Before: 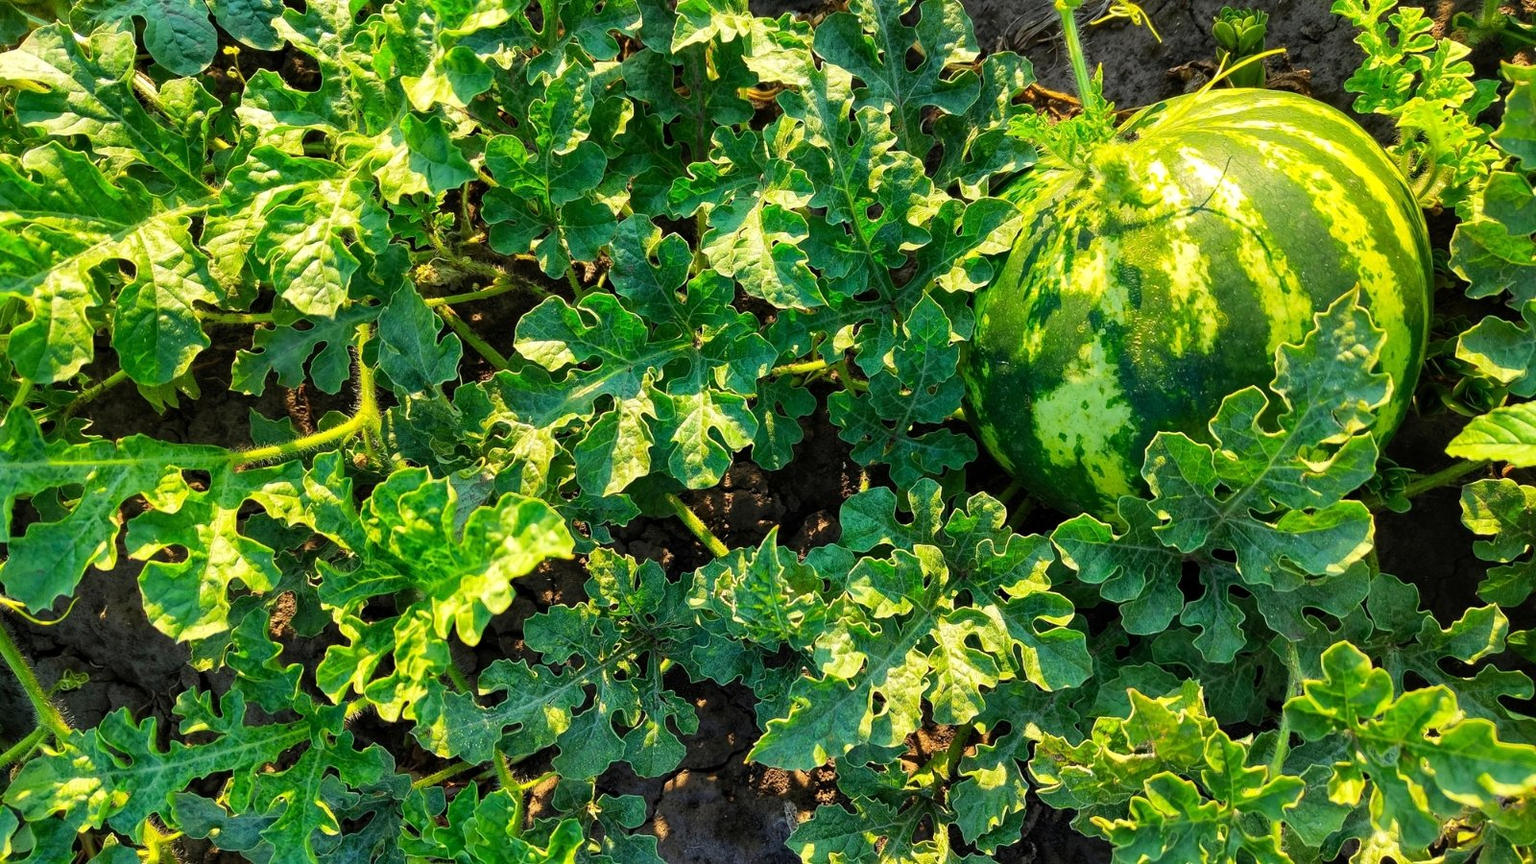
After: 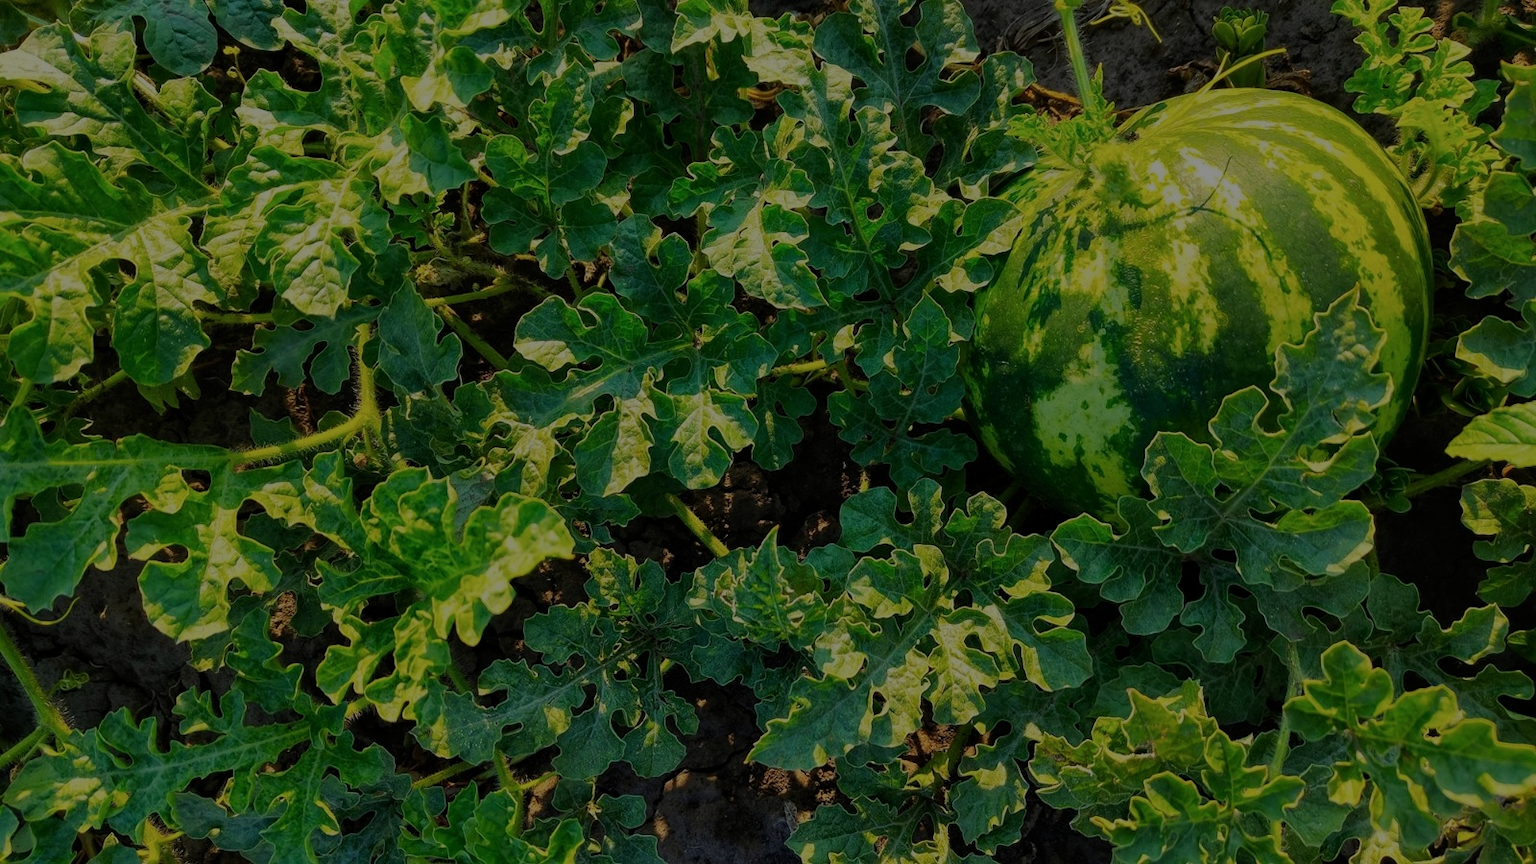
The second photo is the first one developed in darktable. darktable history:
exposure: exposure -1.403 EV, compensate exposure bias true, compensate highlight preservation false
tone curve: curves: ch0 [(0, 0) (0.48, 0.431) (0.7, 0.609) (0.864, 0.854) (1, 1)], preserve colors none
